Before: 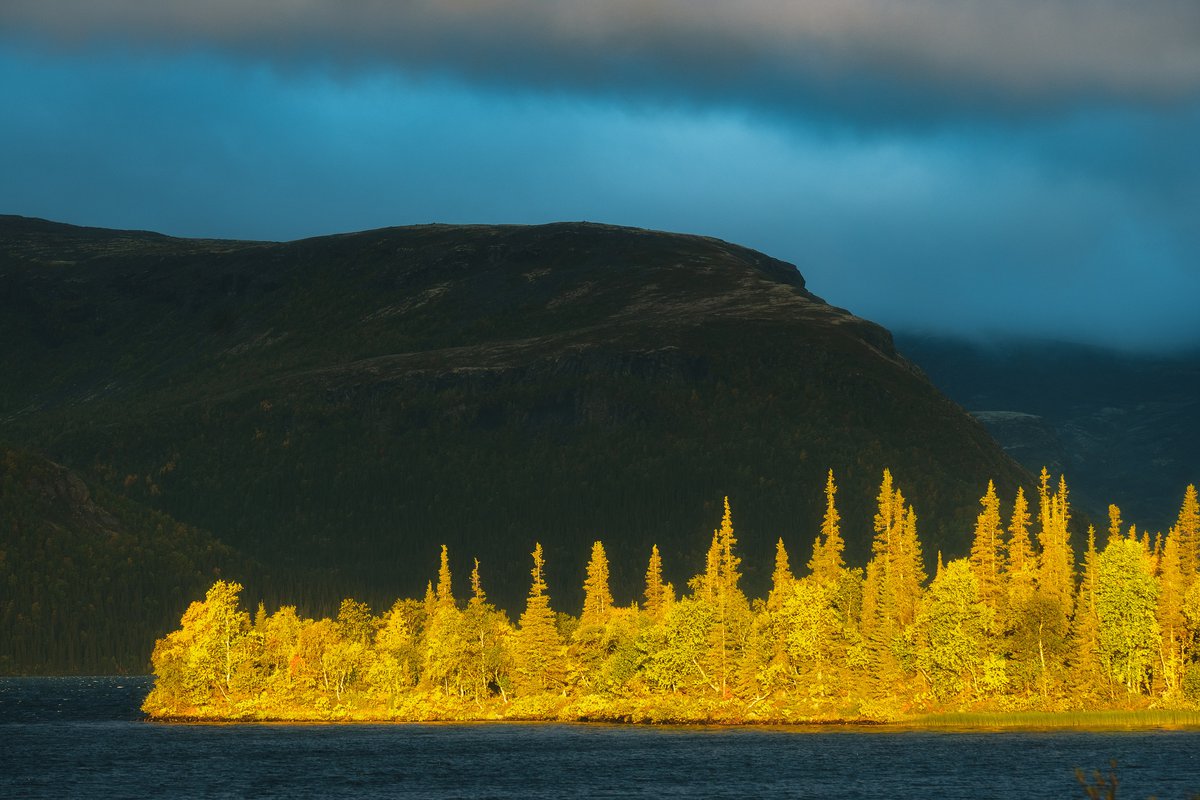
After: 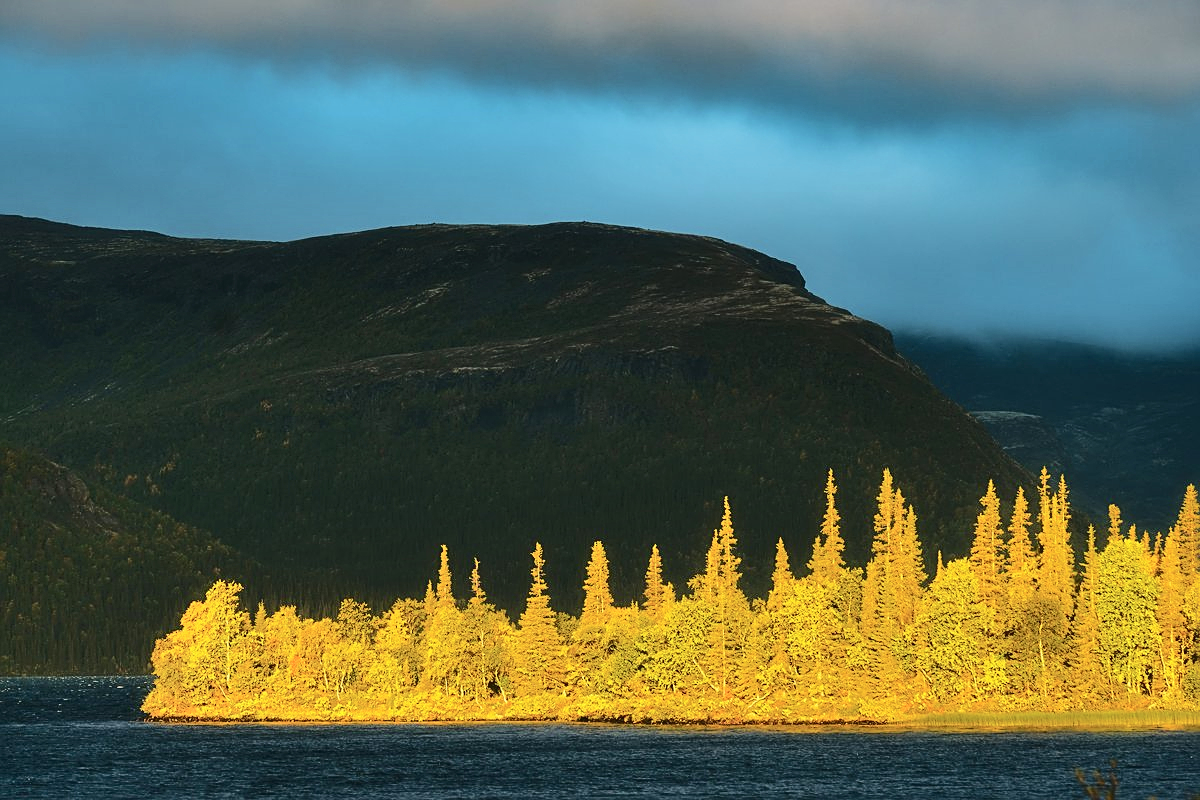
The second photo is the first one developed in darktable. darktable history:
shadows and highlights: low approximation 0.01, soften with gaussian
sharpen: on, module defaults
tone curve: curves: ch0 [(0, 0) (0.003, 0.034) (0.011, 0.038) (0.025, 0.046) (0.044, 0.054) (0.069, 0.06) (0.1, 0.079) (0.136, 0.114) (0.177, 0.151) (0.224, 0.213) (0.277, 0.293) (0.335, 0.385) (0.399, 0.482) (0.468, 0.578) (0.543, 0.655) (0.623, 0.724) (0.709, 0.786) (0.801, 0.854) (0.898, 0.922) (1, 1)], color space Lab, independent channels, preserve colors none
